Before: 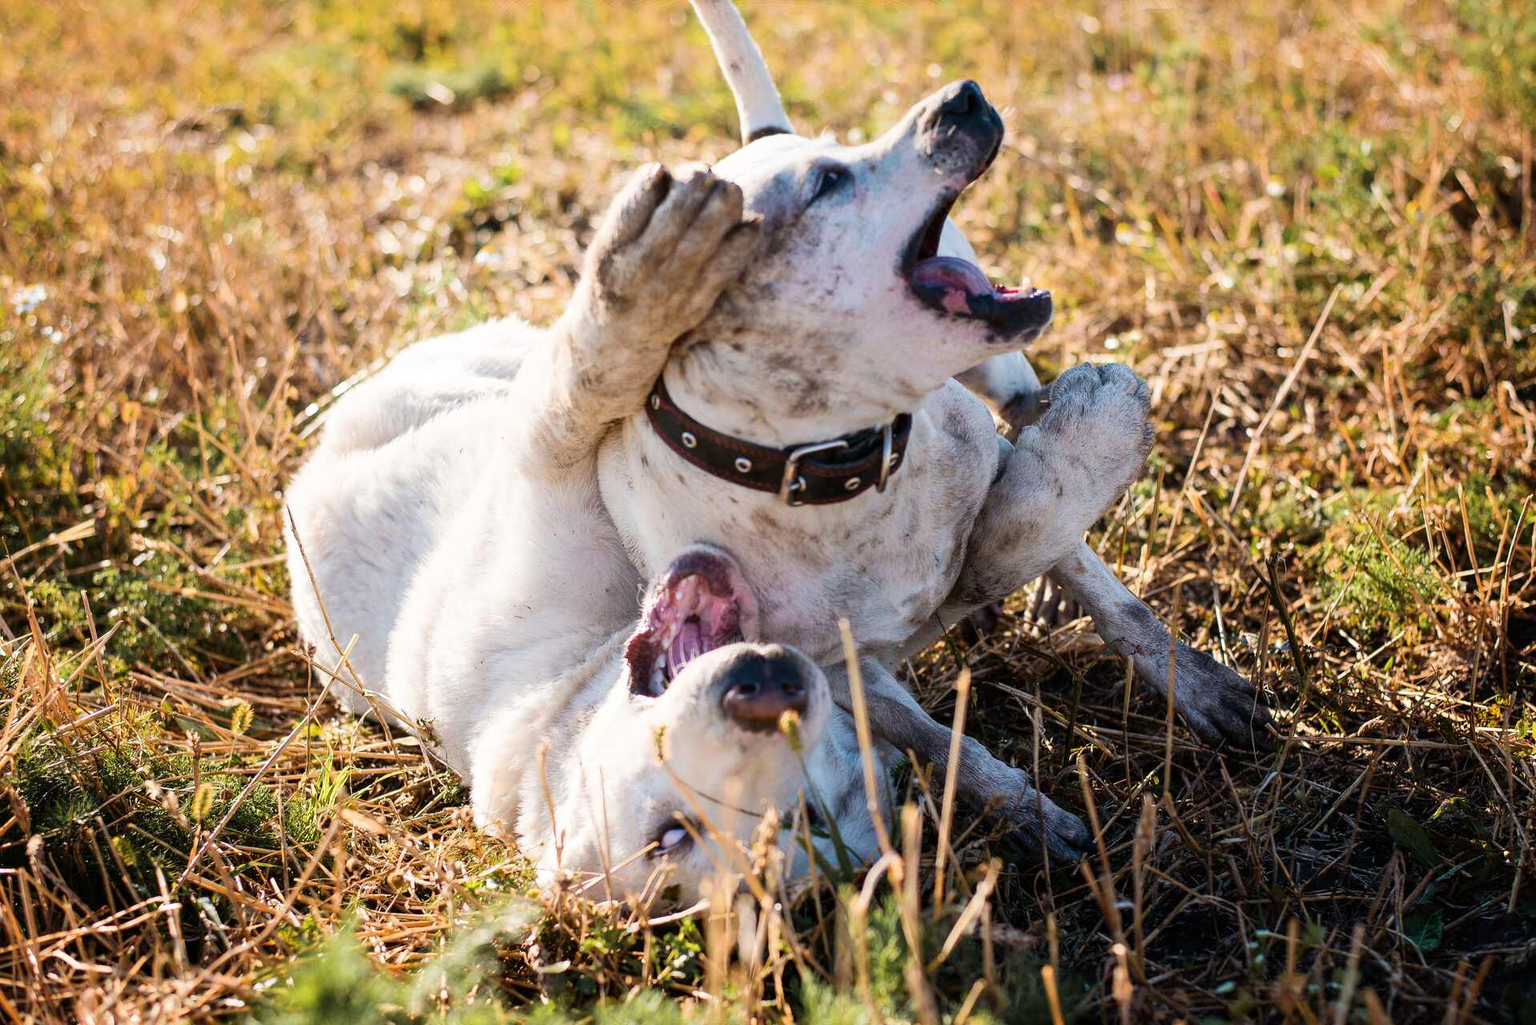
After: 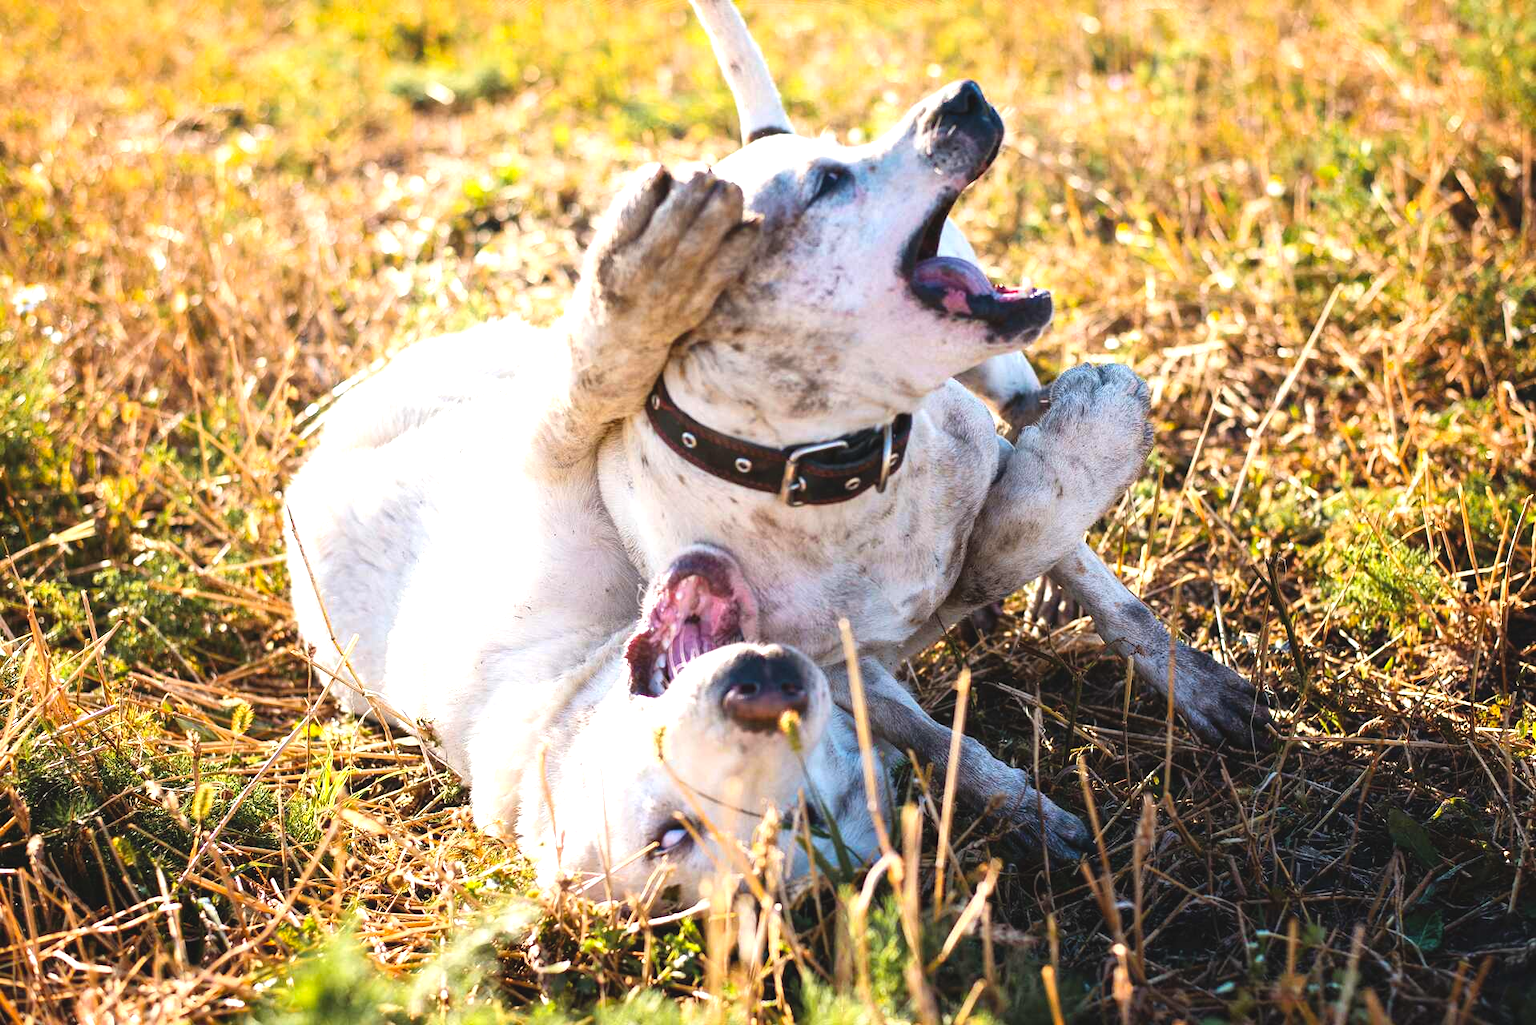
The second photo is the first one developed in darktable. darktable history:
exposure: black level correction -0.005, exposure 0.622 EV, compensate highlight preservation false
color balance: output saturation 110%
